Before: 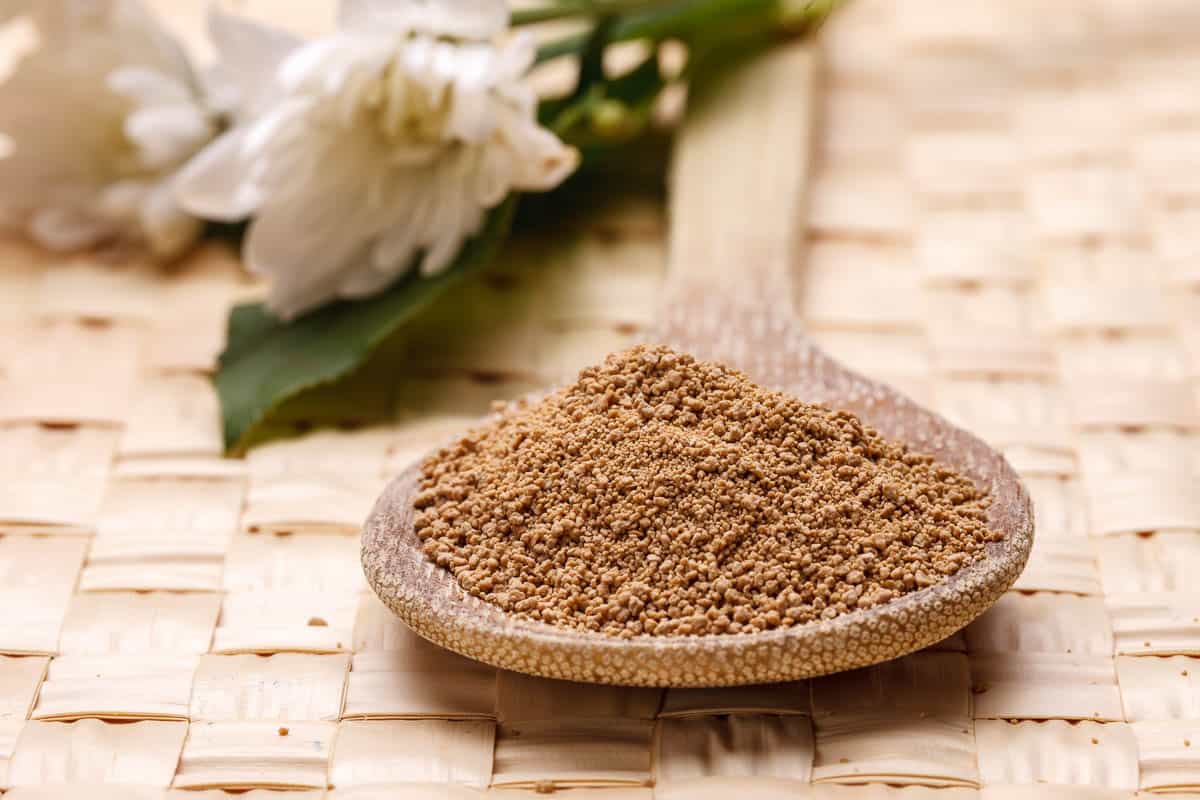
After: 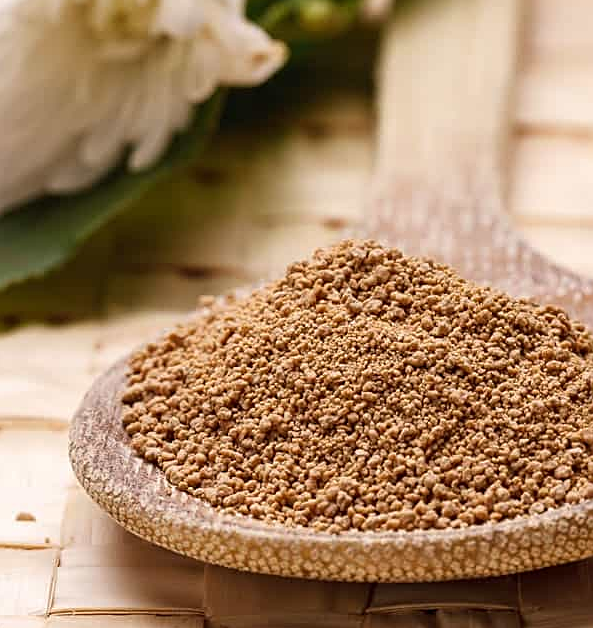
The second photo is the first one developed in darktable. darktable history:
crop and rotate: angle 0.02°, left 24.353%, top 13.219%, right 26.156%, bottom 8.224%
sharpen: on, module defaults
